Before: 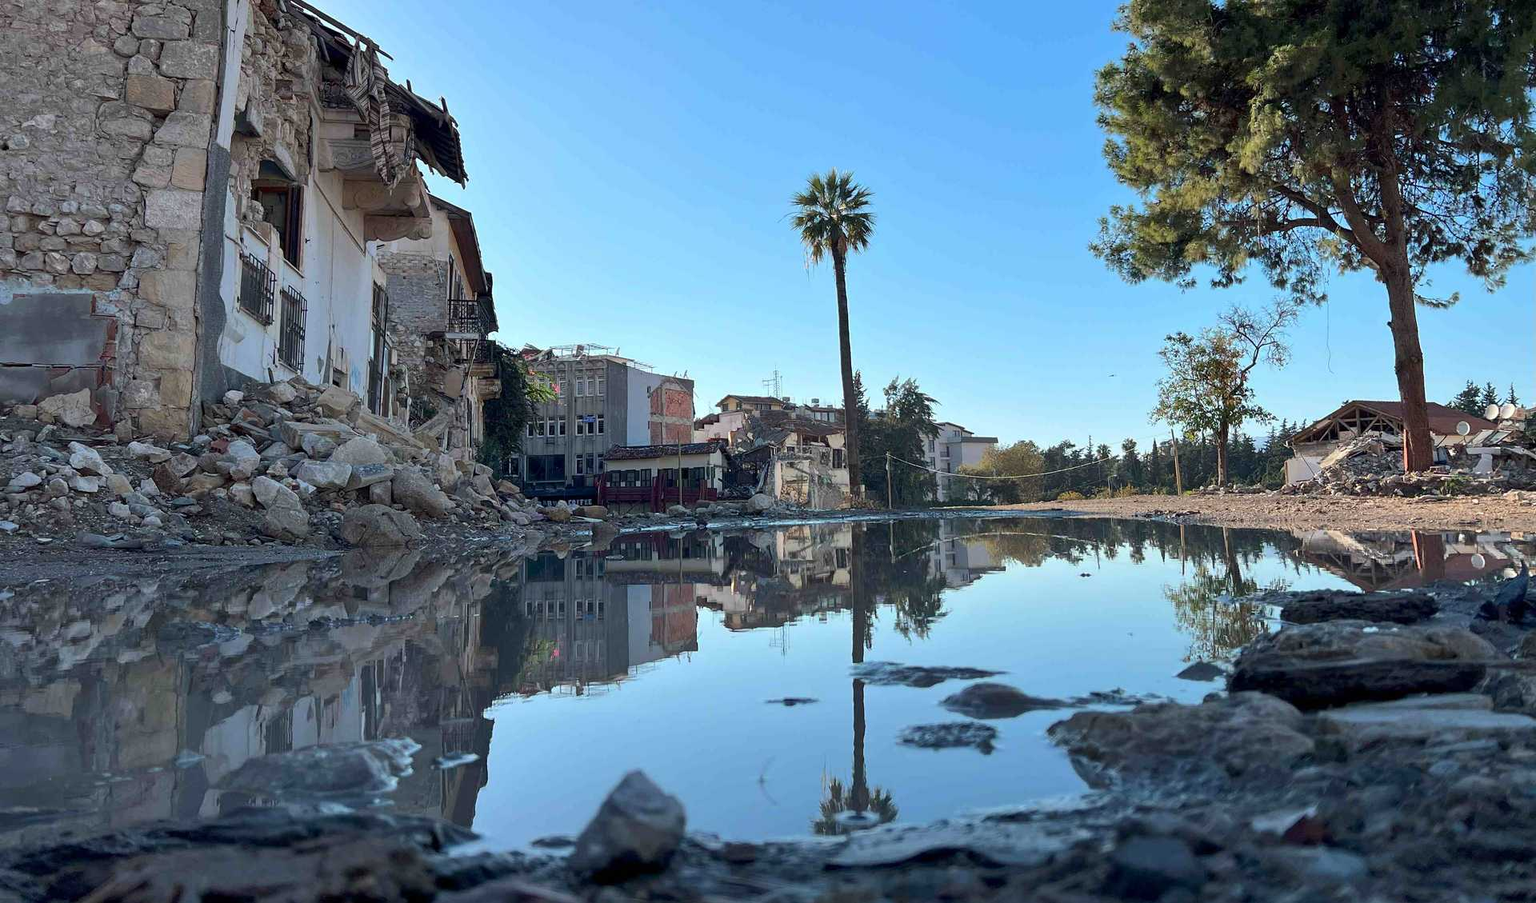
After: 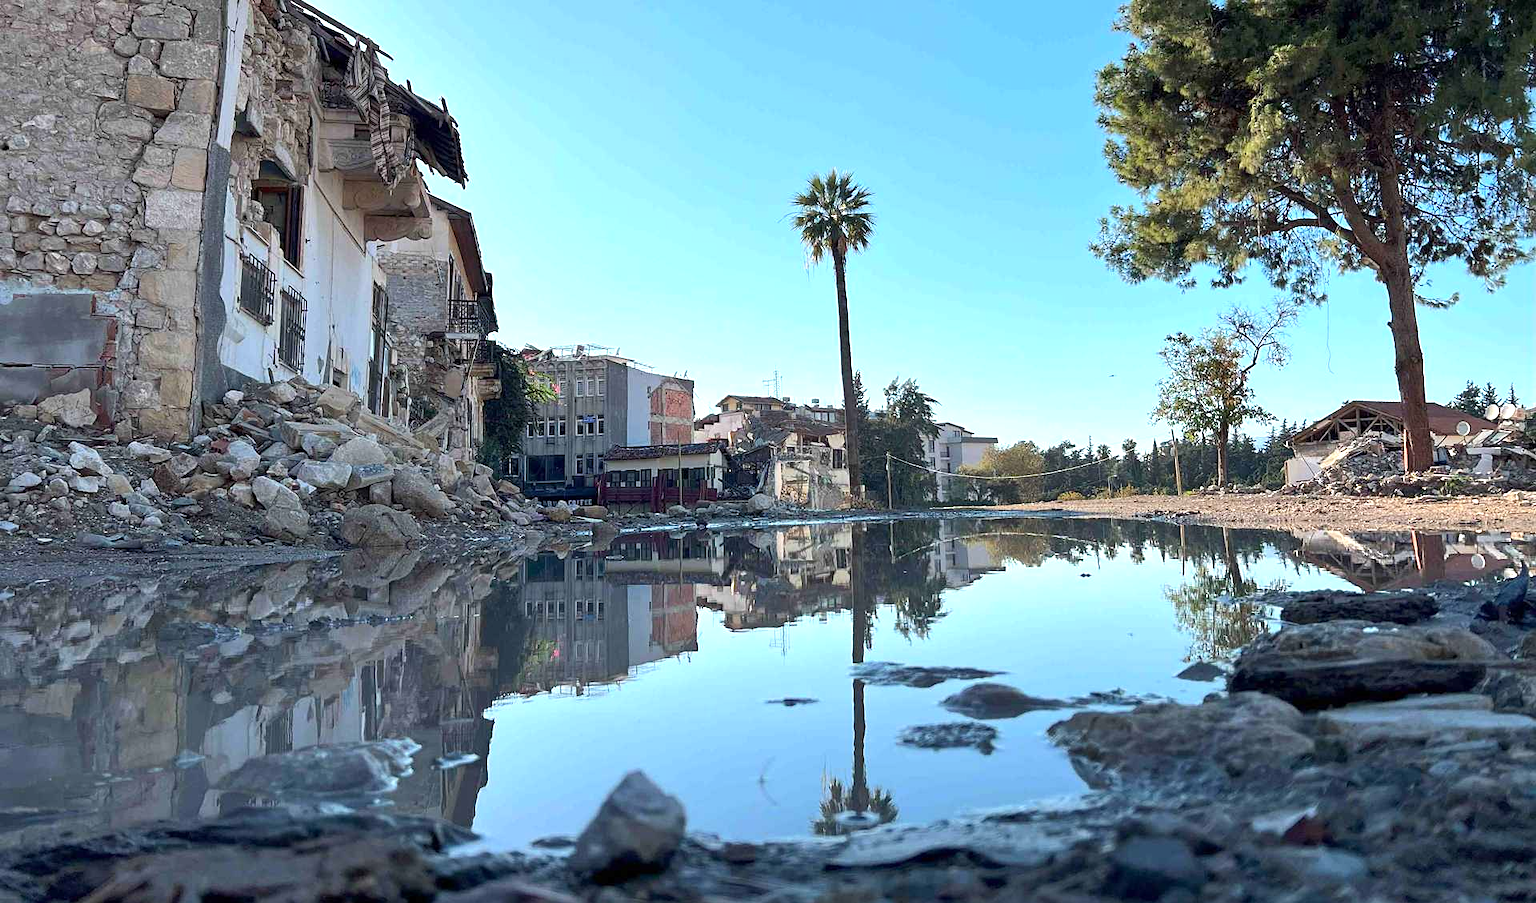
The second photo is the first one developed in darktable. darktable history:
sharpen: amount 0.2
exposure: exposure 0.574 EV, compensate highlight preservation false
